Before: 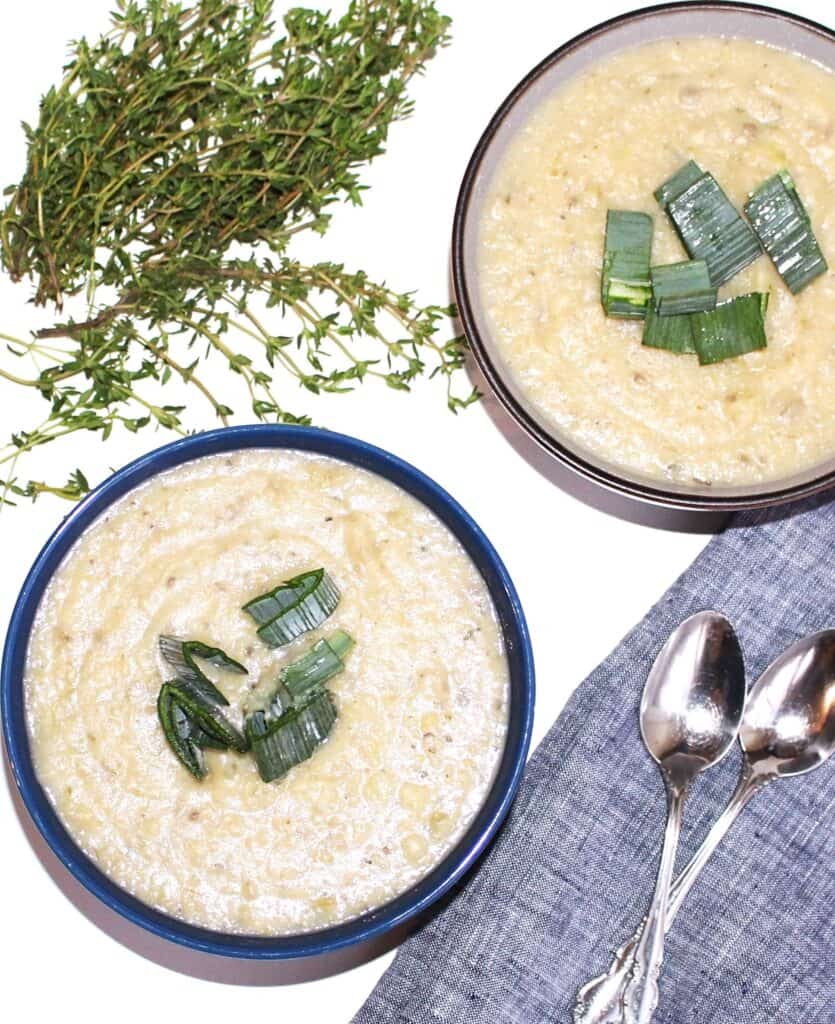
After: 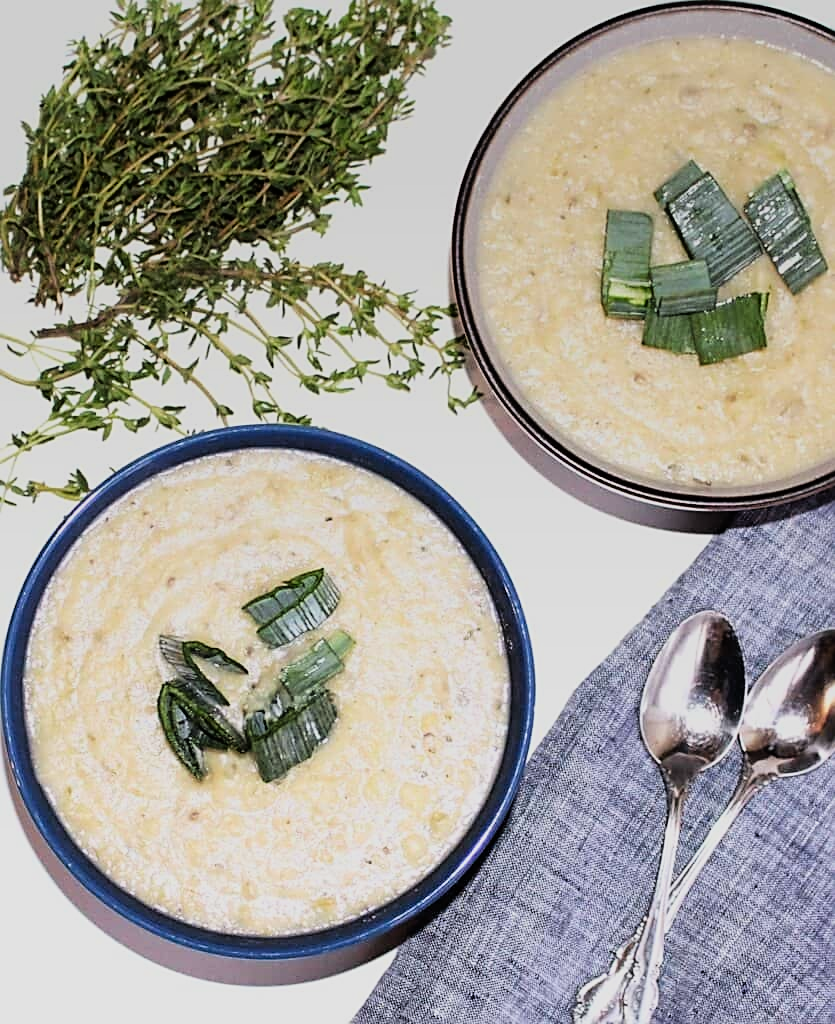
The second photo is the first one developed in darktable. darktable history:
filmic rgb: black relative exposure -11.88 EV, white relative exposure 5.43 EV, threshold 3 EV, hardness 4.49, latitude 50%, contrast 1.14, color science v5 (2021), contrast in shadows safe, contrast in highlights safe, enable highlight reconstruction true
sharpen: on, module defaults
graduated density: on, module defaults
